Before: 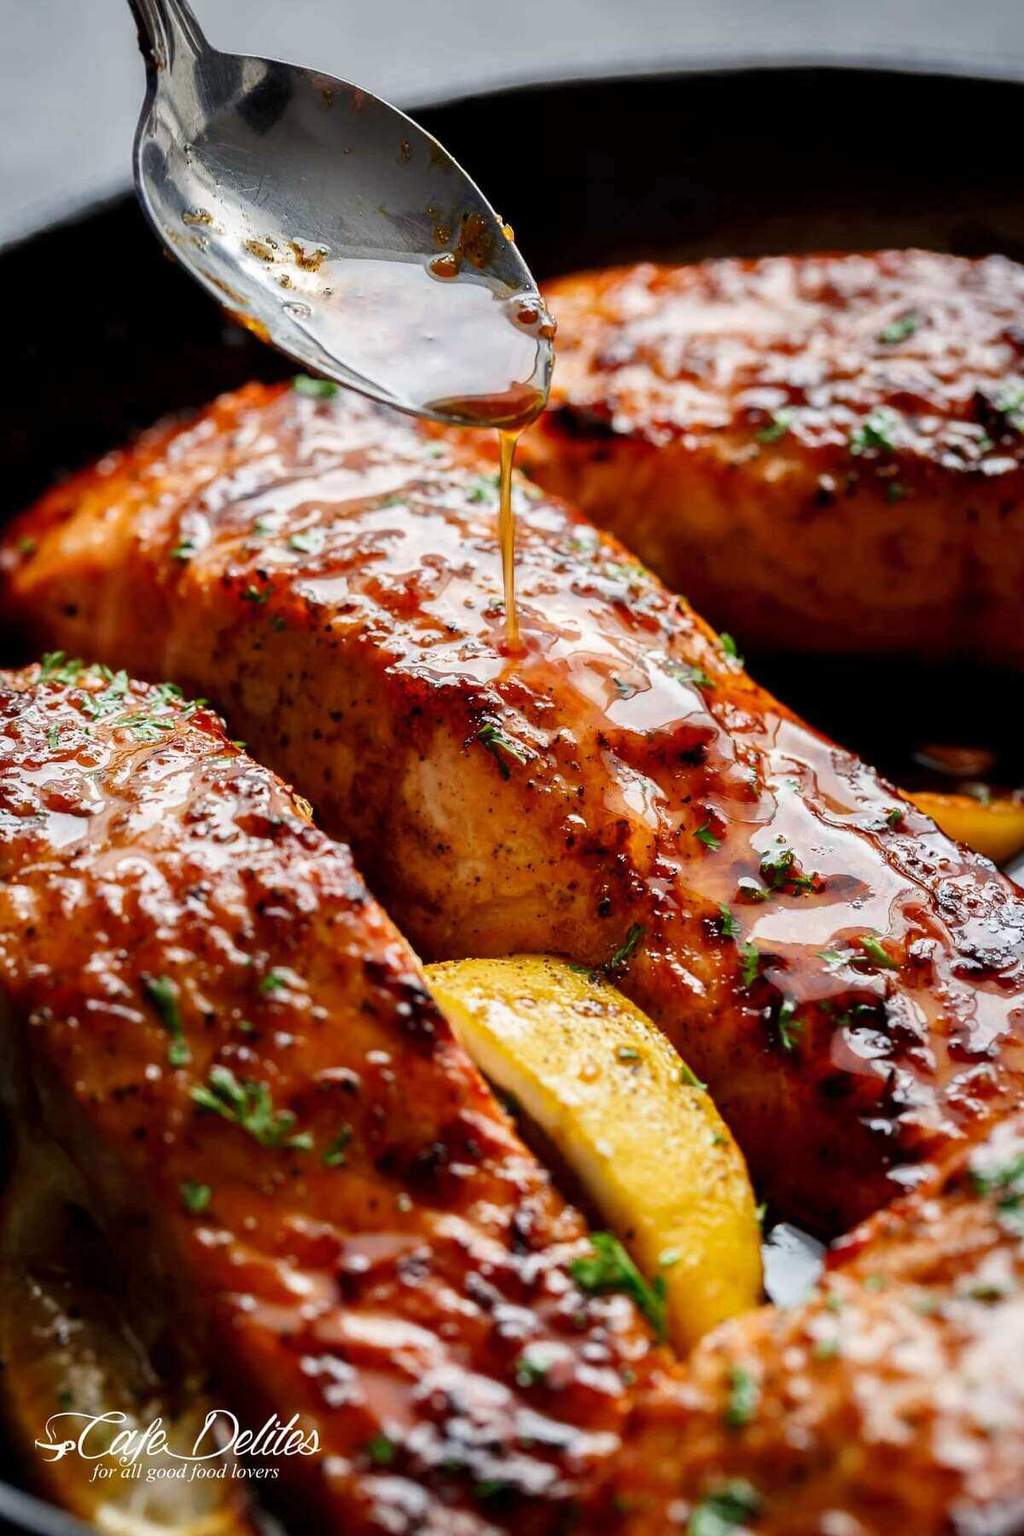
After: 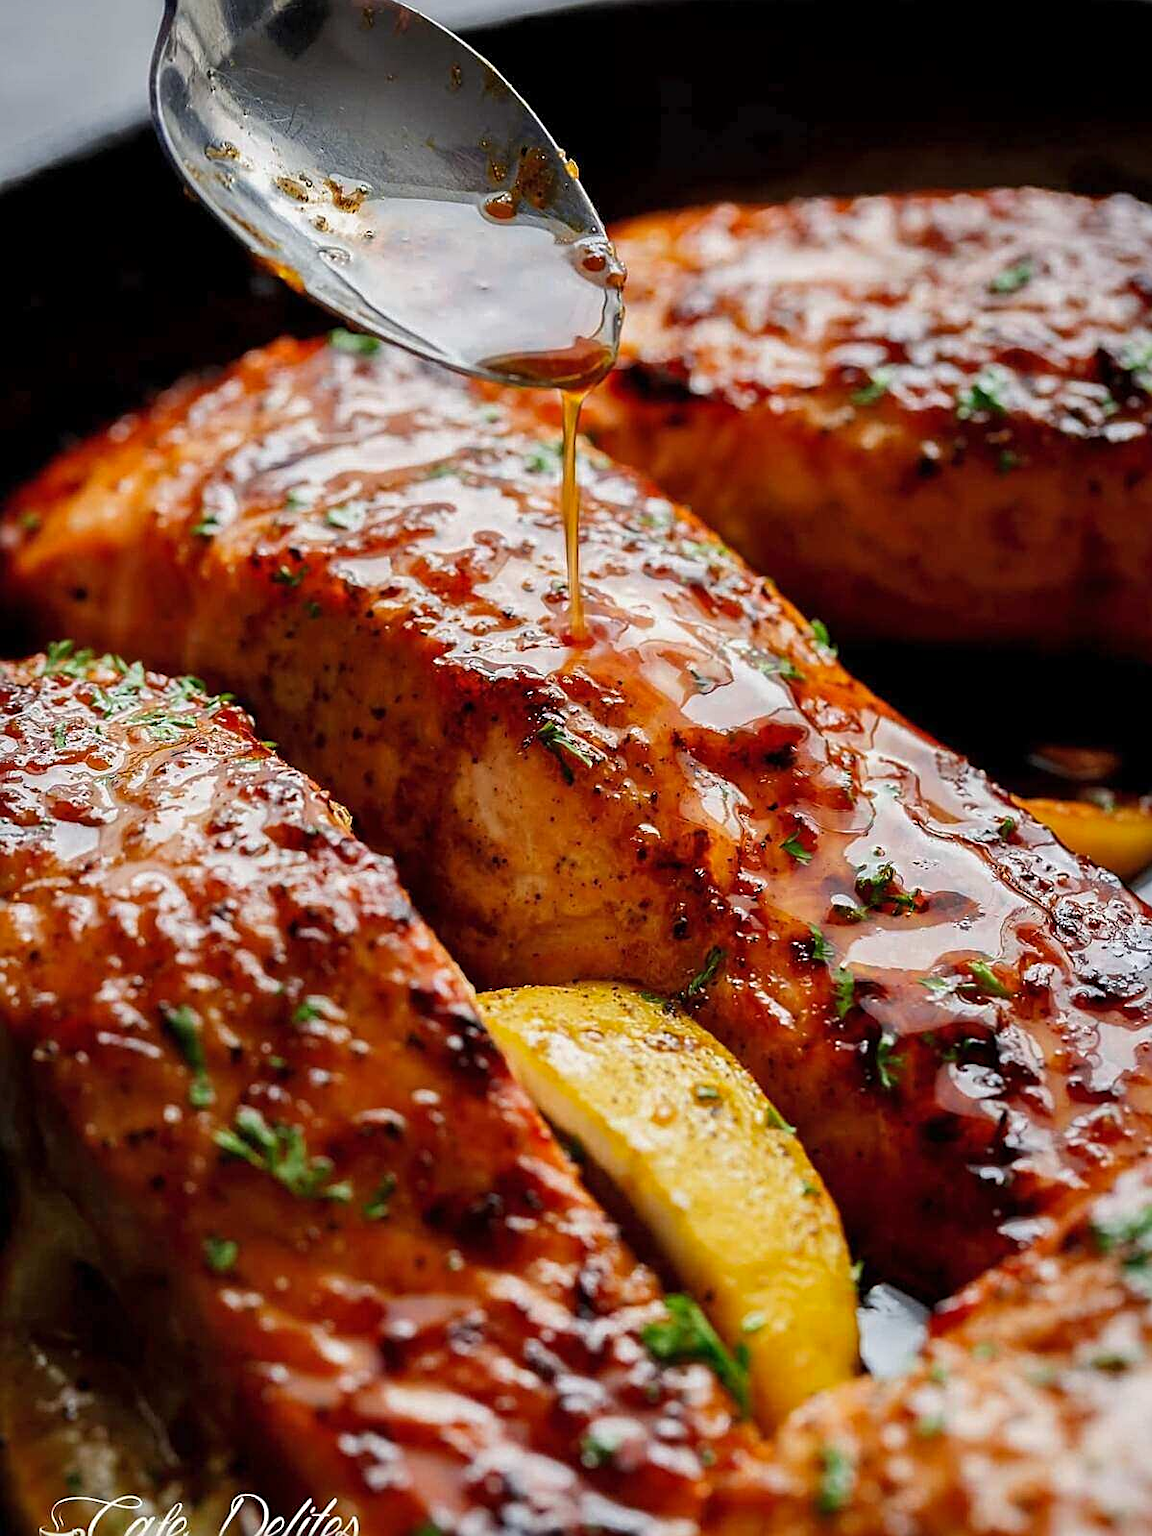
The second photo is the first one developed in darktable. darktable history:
sharpen: on, module defaults
crop and rotate: top 5.433%, bottom 5.698%
shadows and highlights: shadows 25.1, white point adjustment -2.83, highlights -30.03
